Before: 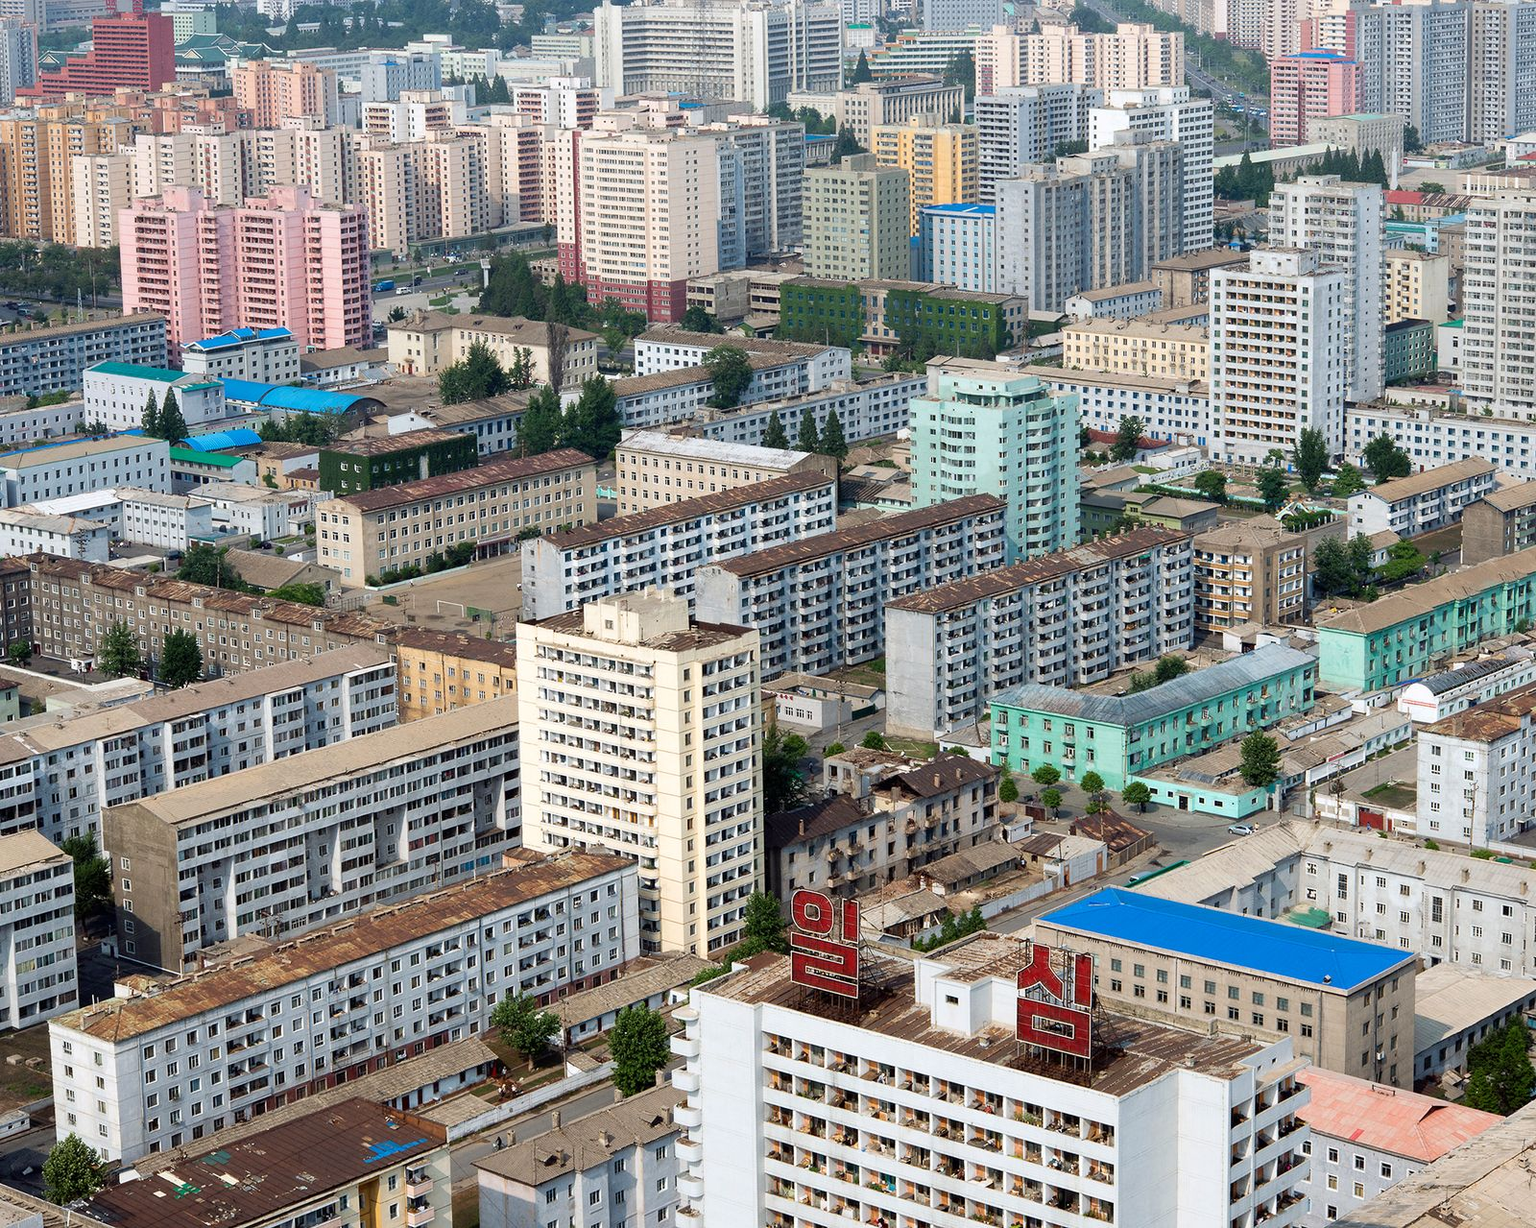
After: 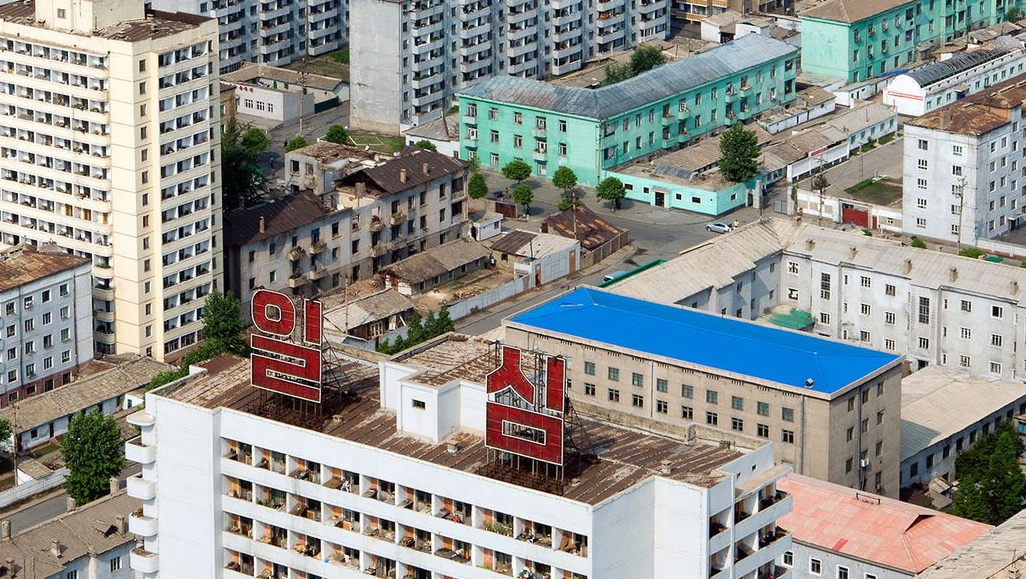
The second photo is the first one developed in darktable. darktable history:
crop and rotate: left 35.852%, top 49.877%, bottom 4.776%
exposure: compensate exposure bias true, compensate highlight preservation false
